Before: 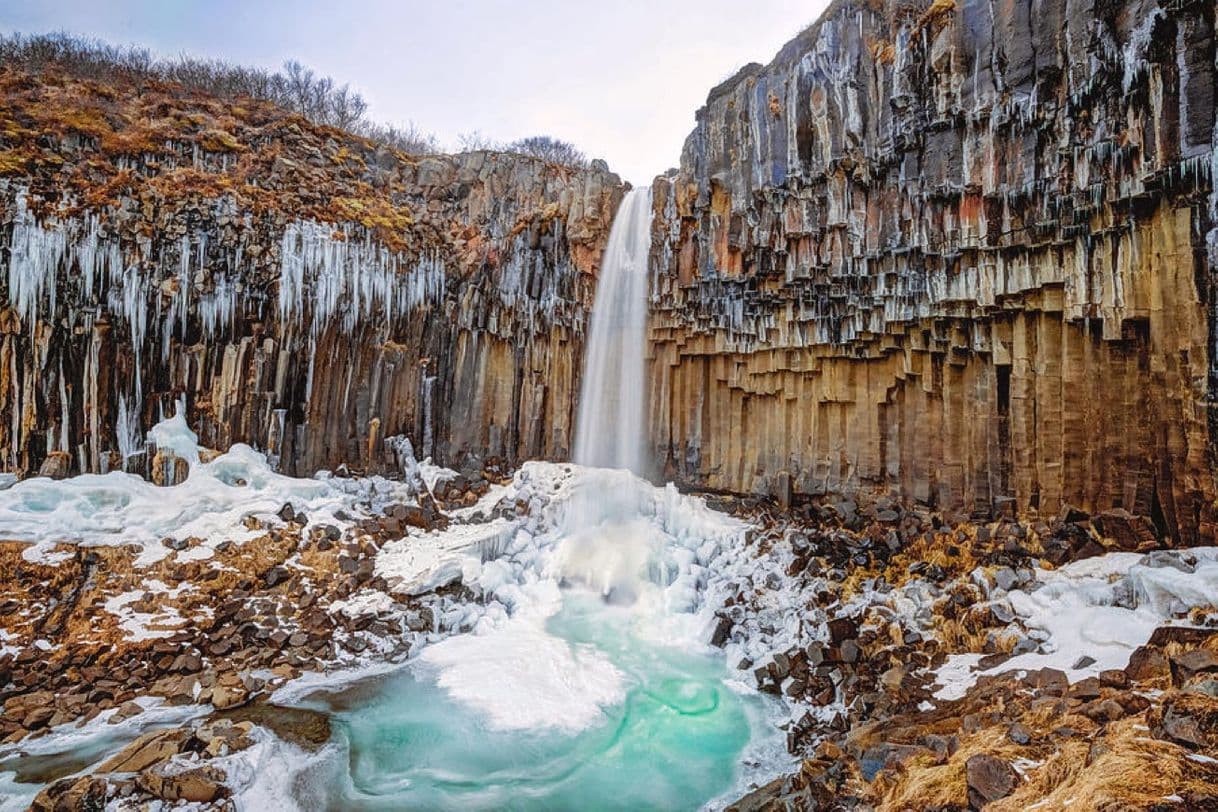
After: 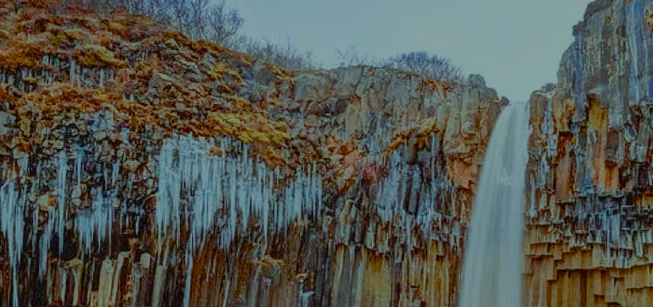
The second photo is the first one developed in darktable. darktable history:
exposure: black level correction 0, exposure 1.2 EV, compensate highlight preservation false
crop: left 10.163%, top 10.474%, right 36.194%, bottom 51.61%
color balance rgb: shadows lift › hue 87.67°, highlights gain › chroma 4.04%, highlights gain › hue 200.03°, perceptual saturation grading › global saturation 34.573%, perceptual saturation grading › highlights -25.529%, perceptual saturation grading › shadows 49.359%, perceptual brilliance grading › global brilliance -48.06%, global vibrance 20%
contrast brightness saturation: contrast -0.016, brightness -0.012, saturation 0.044
